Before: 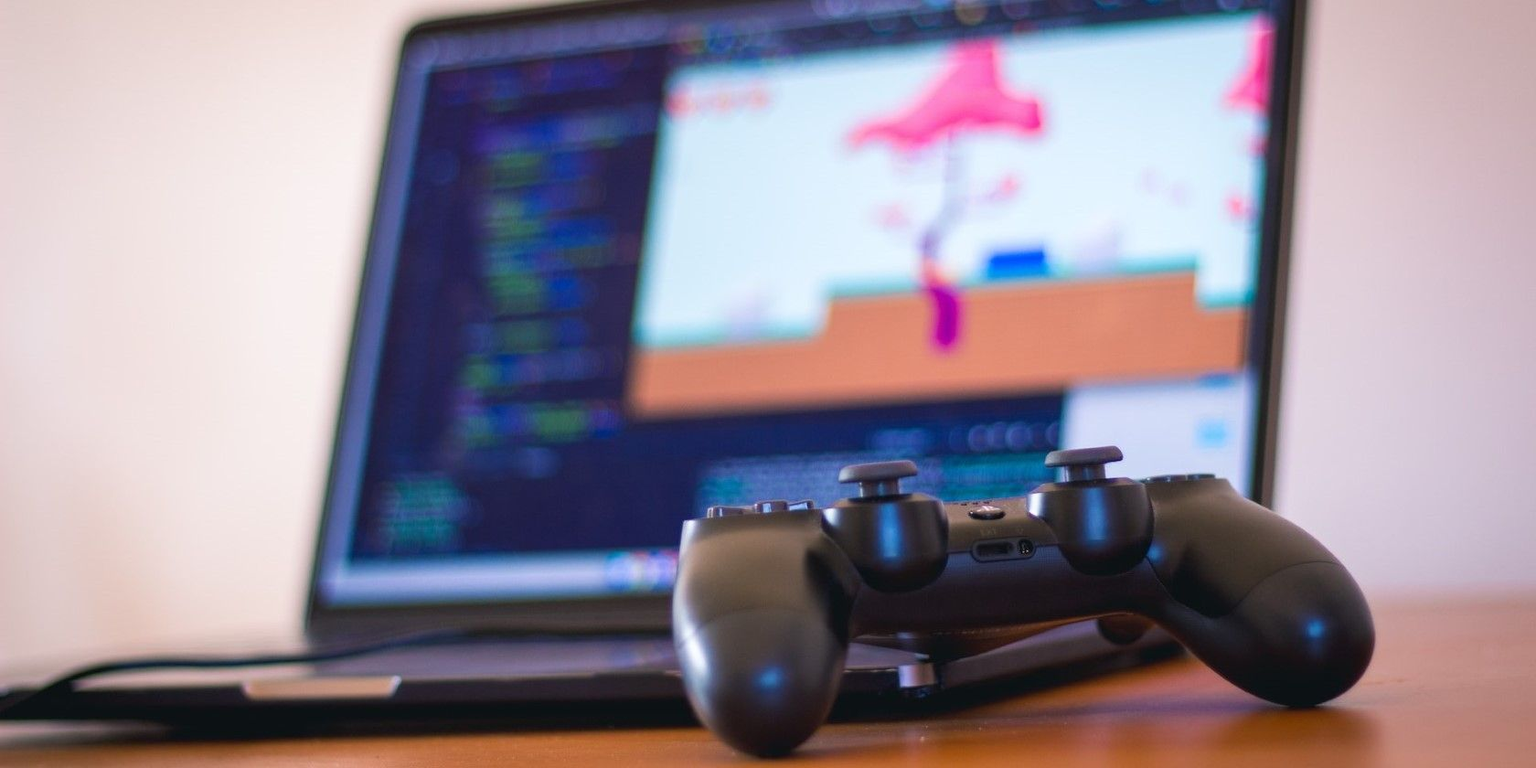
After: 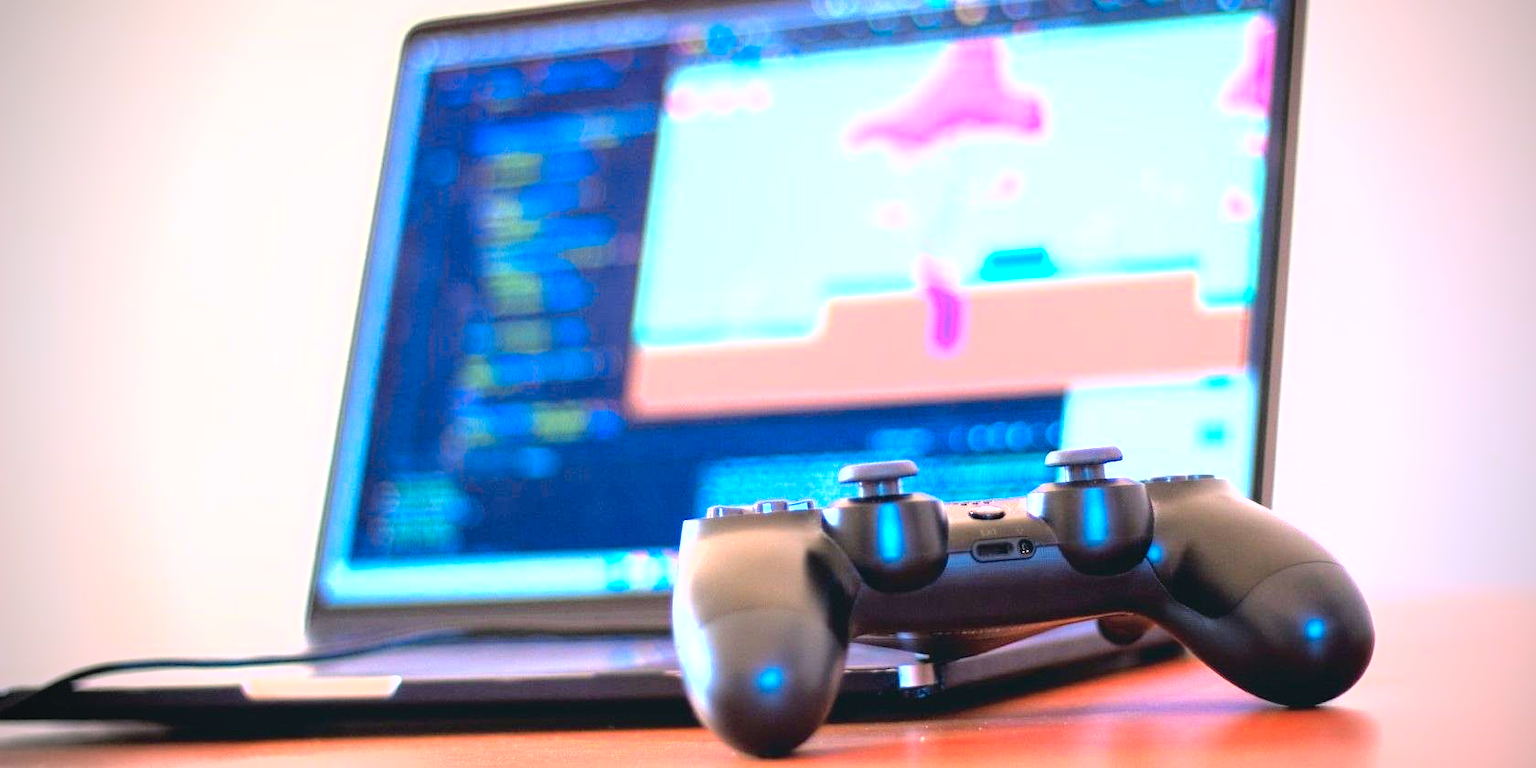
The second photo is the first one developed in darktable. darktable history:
vignetting: fall-off radius 31.48%, brightness -0.472
exposure: black level correction 0, exposure 2 EV, compensate highlight preservation false
color zones: curves: ch1 [(0.29, 0.492) (0.373, 0.185) (0.509, 0.481)]; ch2 [(0.25, 0.462) (0.749, 0.457)], mix 40.67%
fill light: exposure -2 EV, width 8.6
